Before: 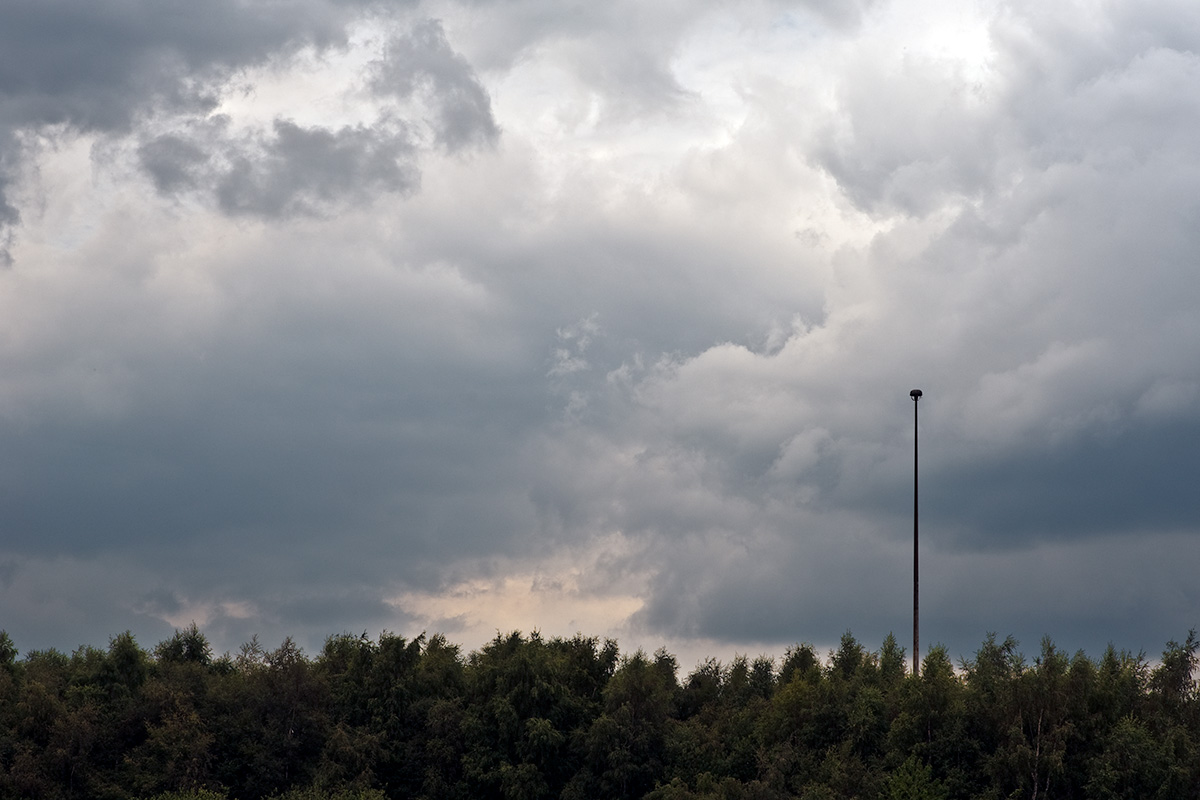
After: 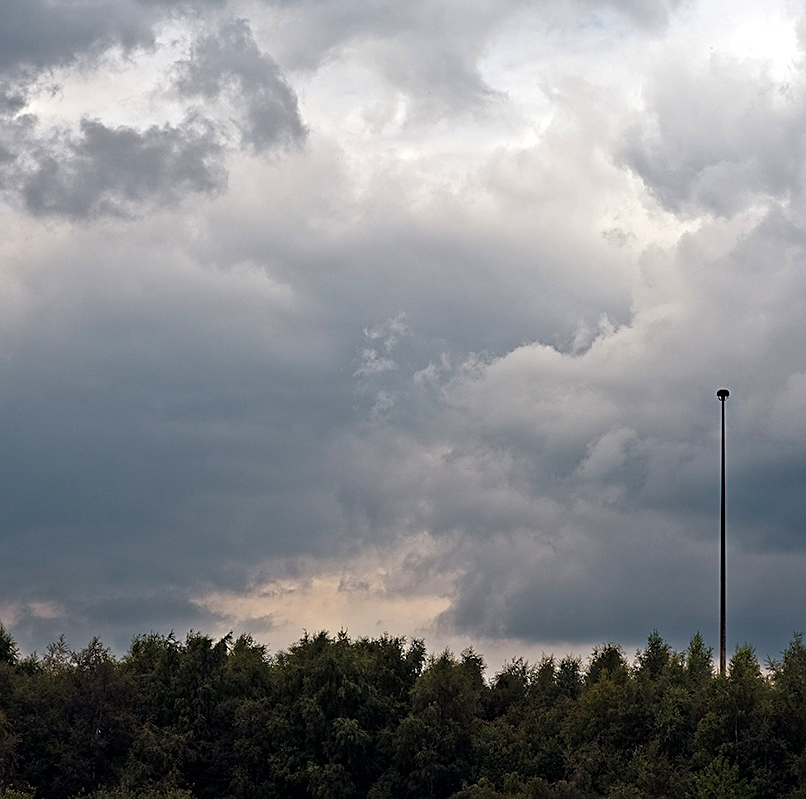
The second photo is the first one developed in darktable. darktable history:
sharpen: on, module defaults
exposure: compensate highlight preservation false
haze removal: compatibility mode true, adaptive false
crop and rotate: left 16.133%, right 16.642%
